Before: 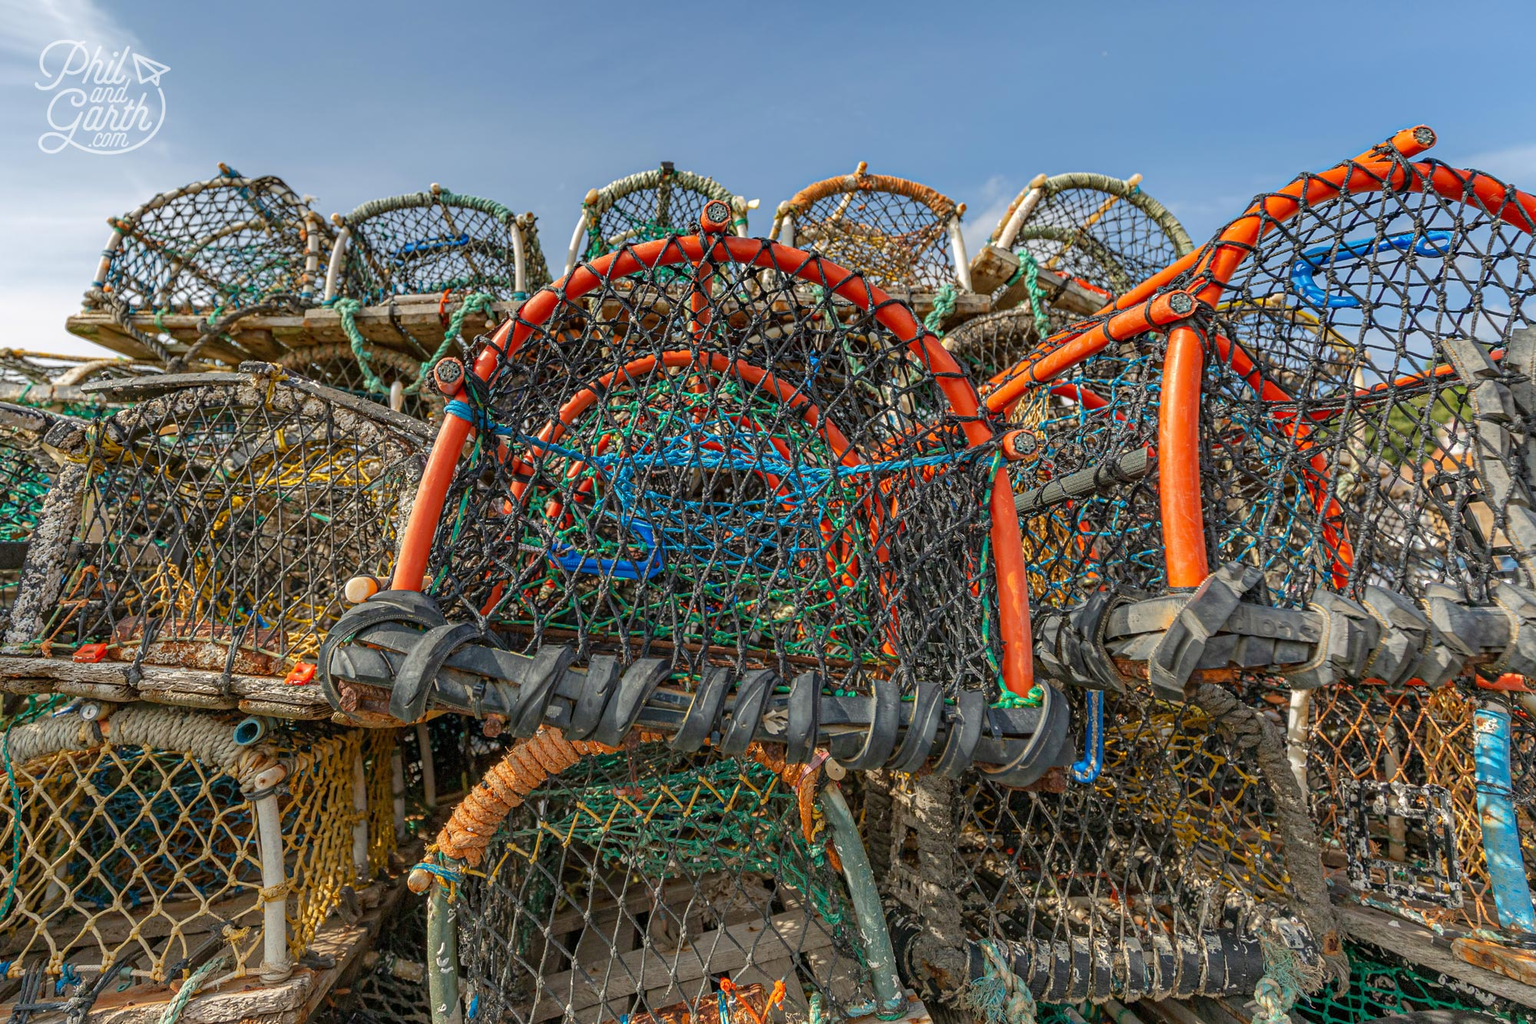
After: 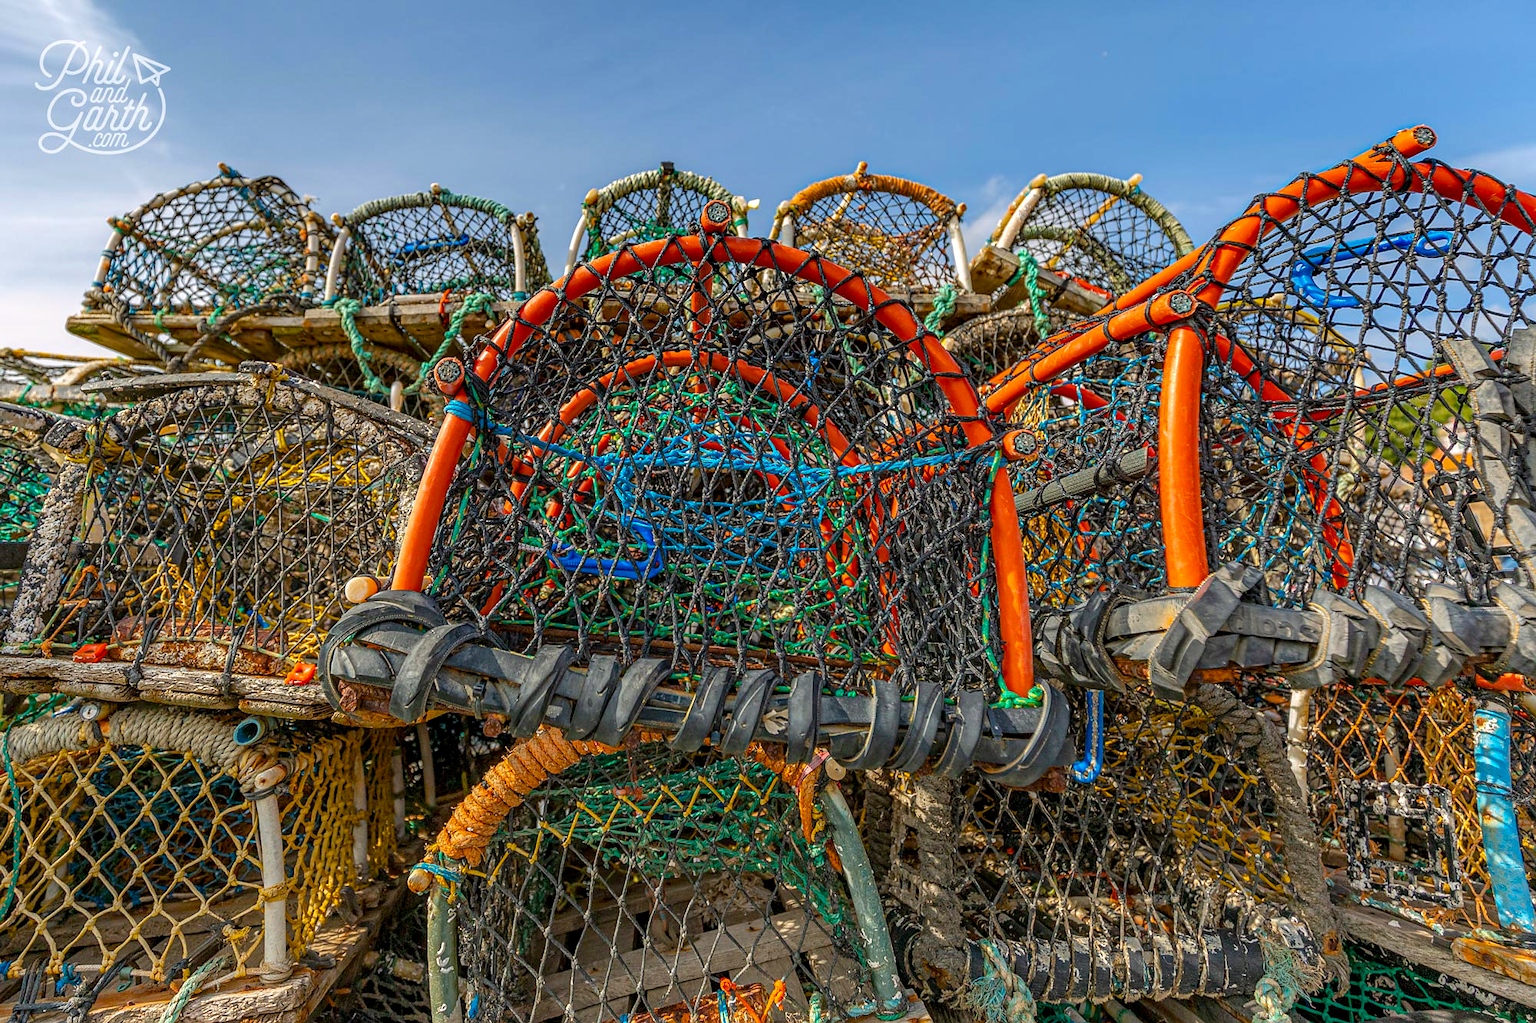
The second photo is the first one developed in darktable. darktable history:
sharpen: radius 1.027, threshold 0.905
local contrast: on, module defaults
color balance rgb: highlights gain › chroma 0.281%, highlights gain › hue 330.8°, perceptual saturation grading › global saturation 30.629%, global vibrance 10.993%
